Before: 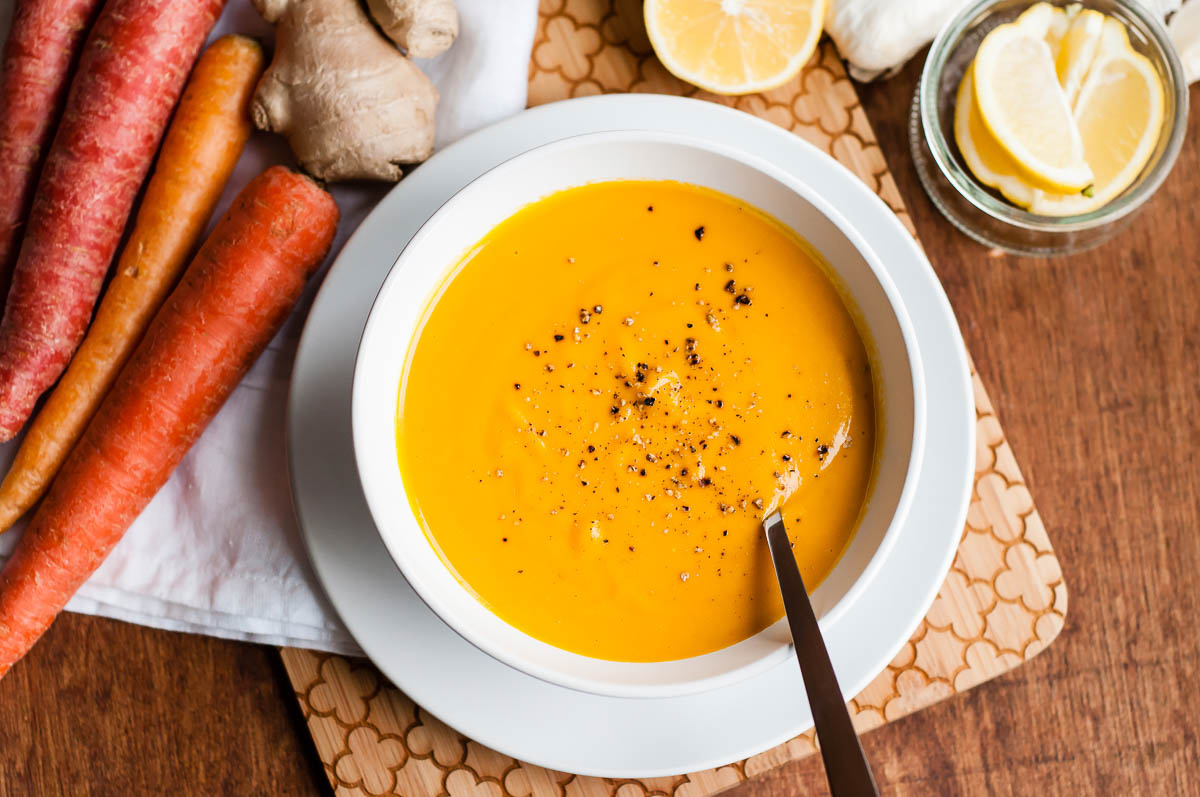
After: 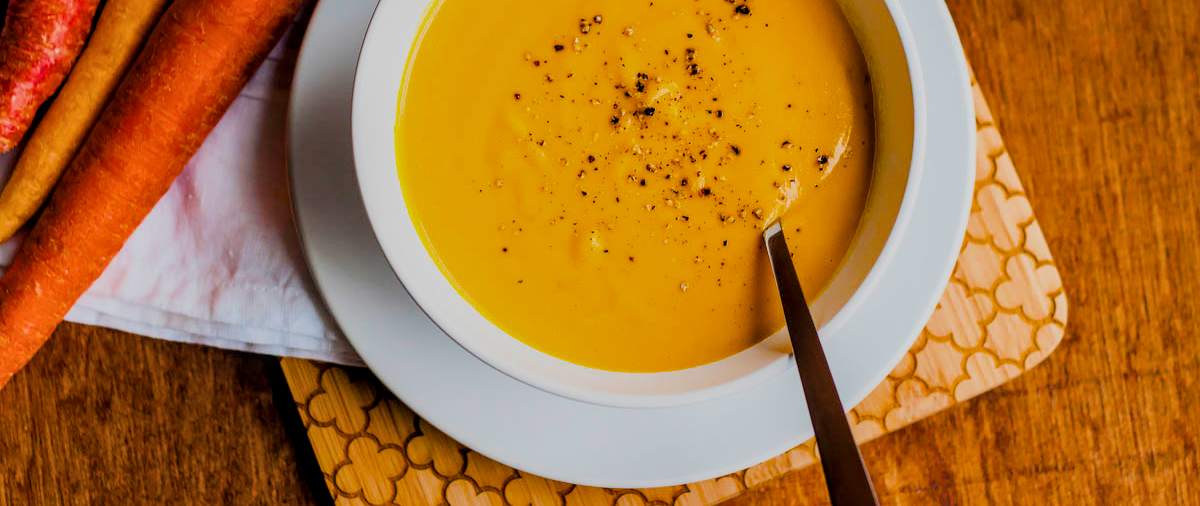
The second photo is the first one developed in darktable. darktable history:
color balance rgb: linear chroma grading › global chroma 25%, perceptual saturation grading › global saturation 50%
local contrast: detail 130%
crop and rotate: top 36.435%
shadows and highlights: shadows 25, highlights -25
filmic rgb: black relative exposure -7.15 EV, white relative exposure 5.36 EV, hardness 3.02, color science v6 (2022)
